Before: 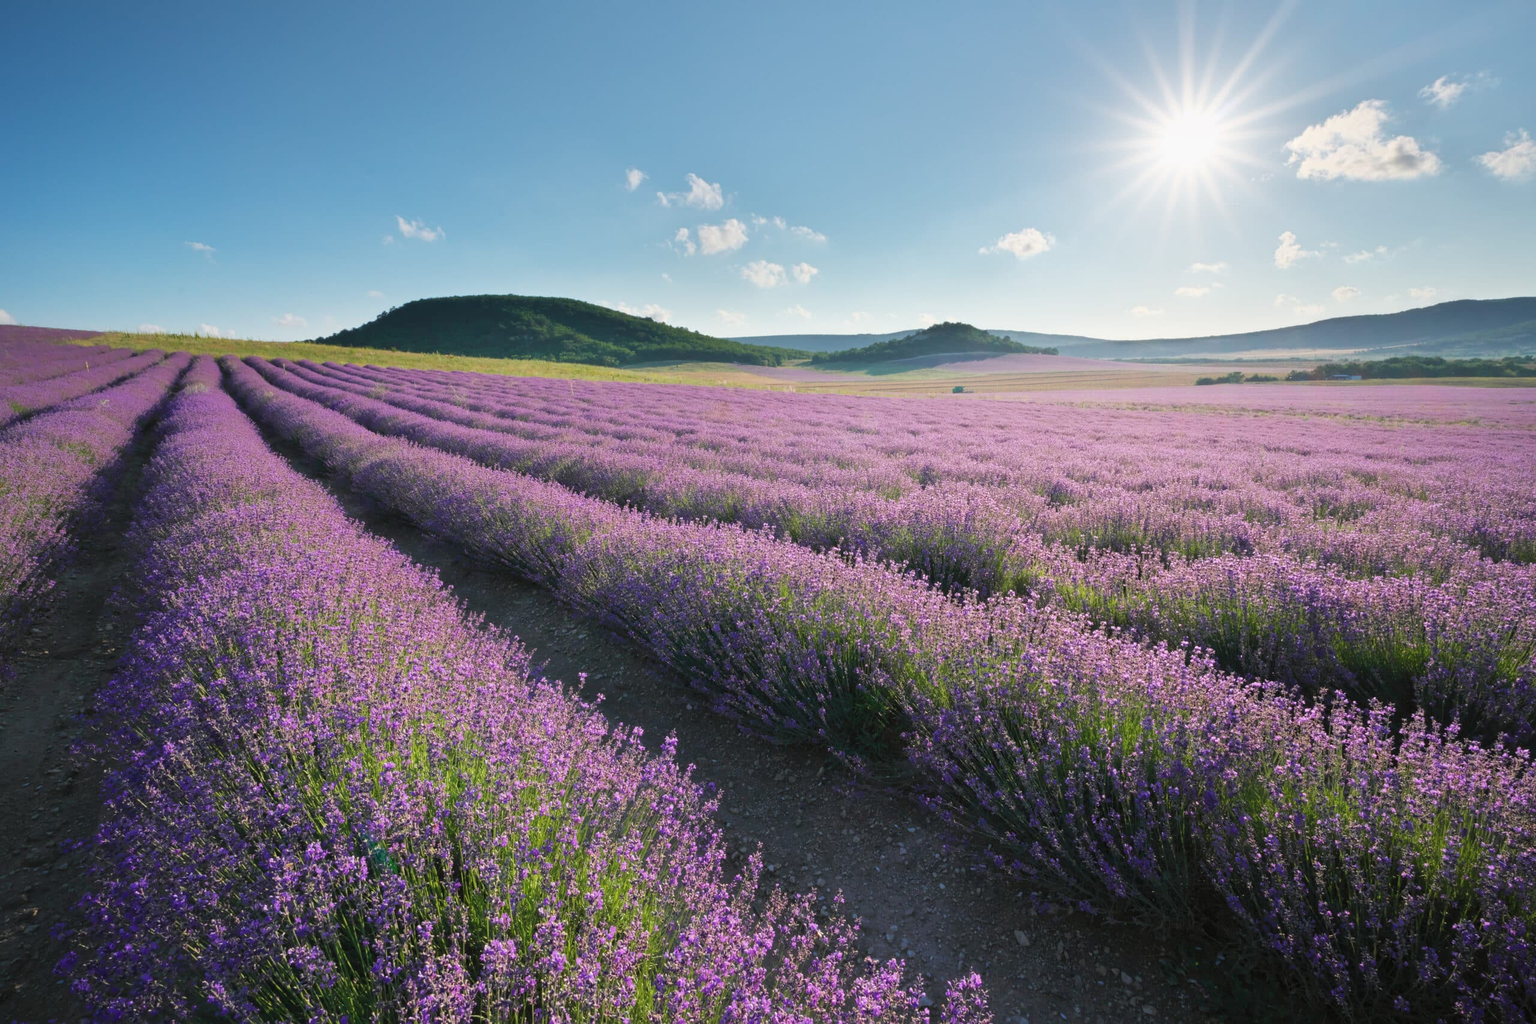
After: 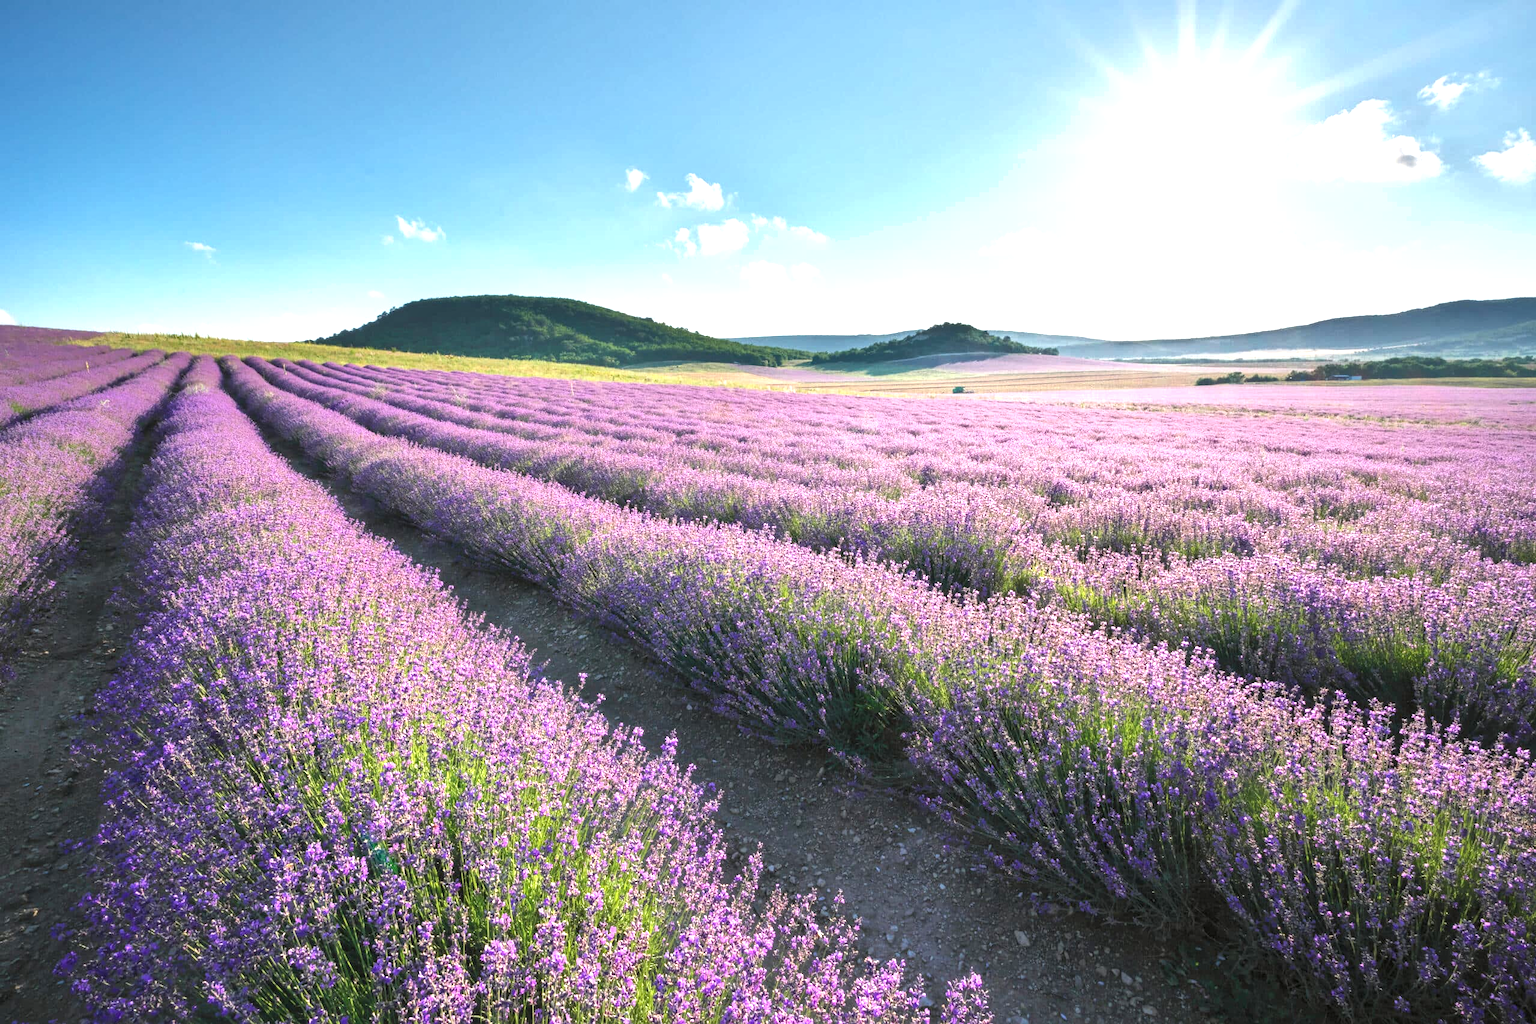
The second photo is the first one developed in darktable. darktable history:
exposure: black level correction 0, exposure 1 EV, compensate highlight preservation false
local contrast: on, module defaults
levels: black 0.085%
shadows and highlights: shadows 20.97, highlights -36.65, soften with gaussian
